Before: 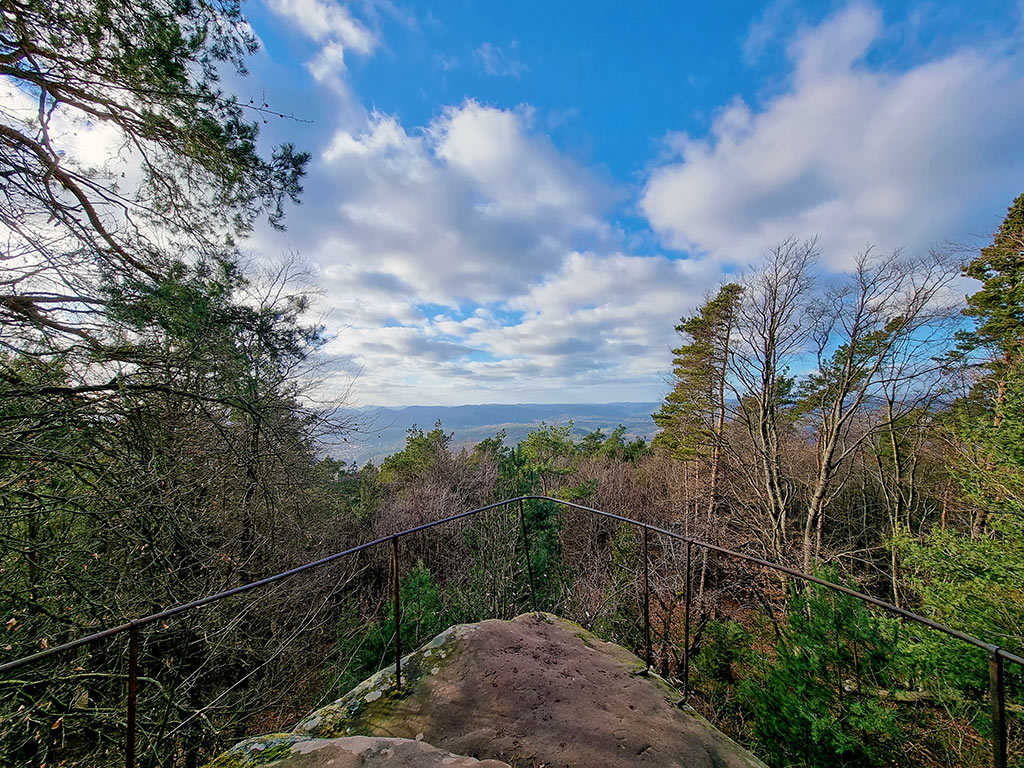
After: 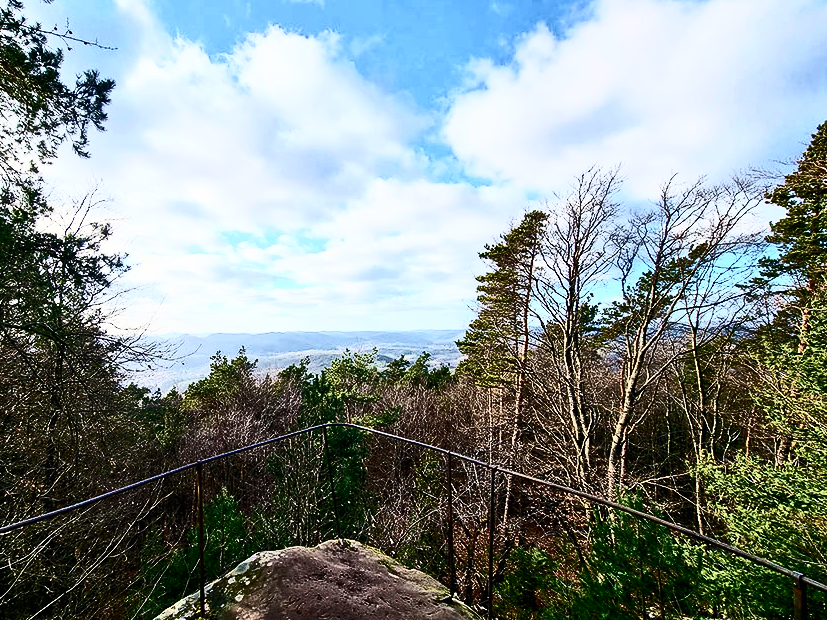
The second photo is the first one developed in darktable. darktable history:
crop: left 19.159%, top 9.58%, bottom 9.58%
contrast brightness saturation: contrast 0.93, brightness 0.2
shadows and highlights: shadows 30.86, highlights 0, soften with gaussian
